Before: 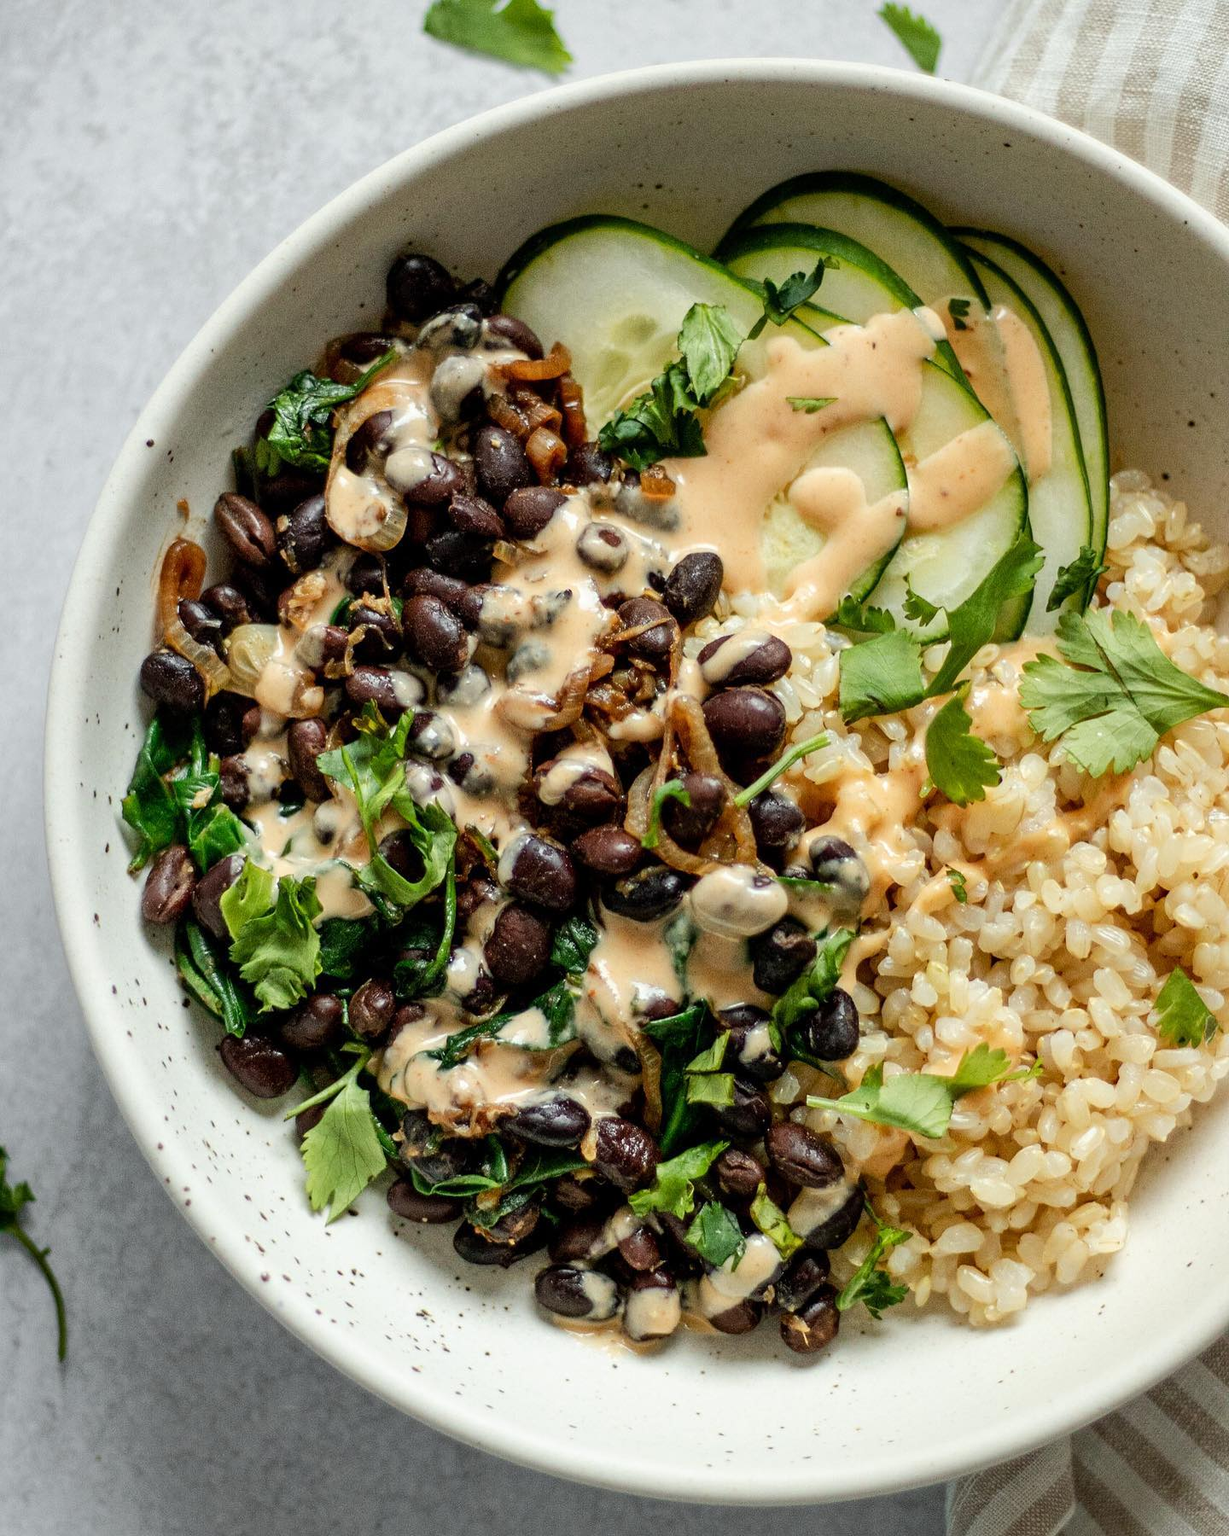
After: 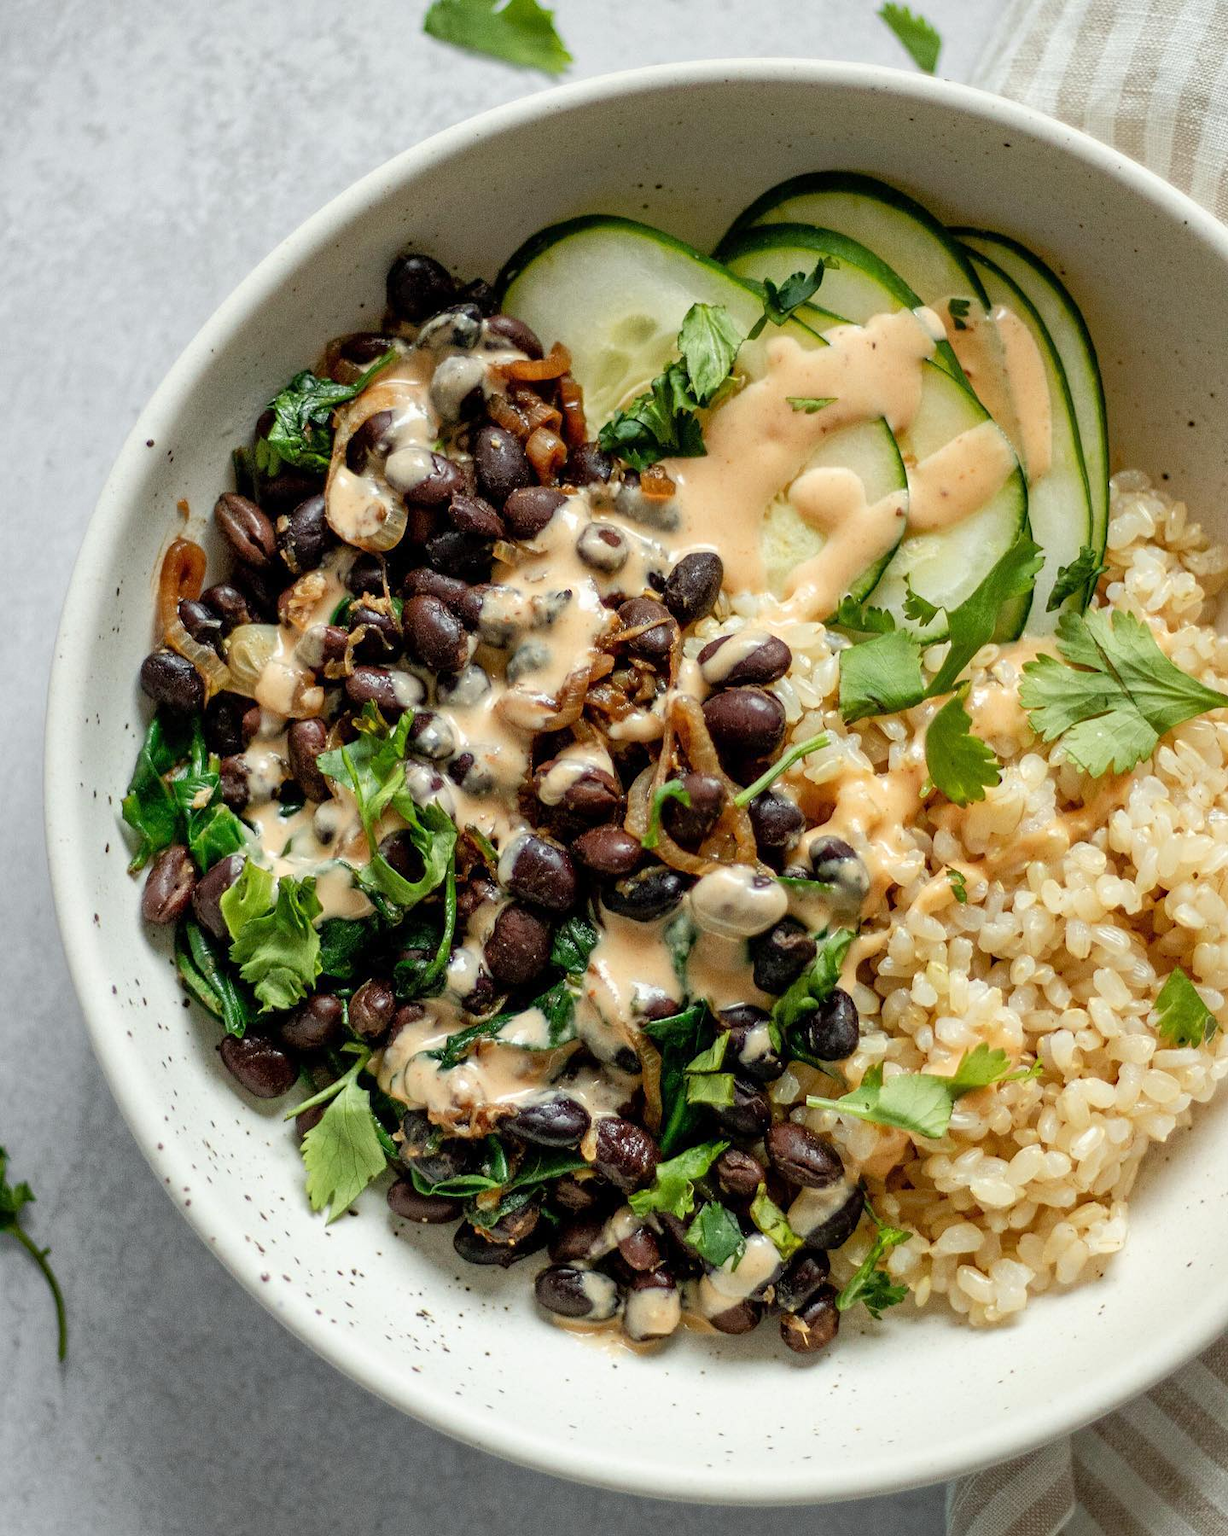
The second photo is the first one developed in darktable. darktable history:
tone equalizer: on, module defaults
rgb curve: curves: ch0 [(0, 0) (0.053, 0.068) (0.122, 0.128) (1, 1)]
